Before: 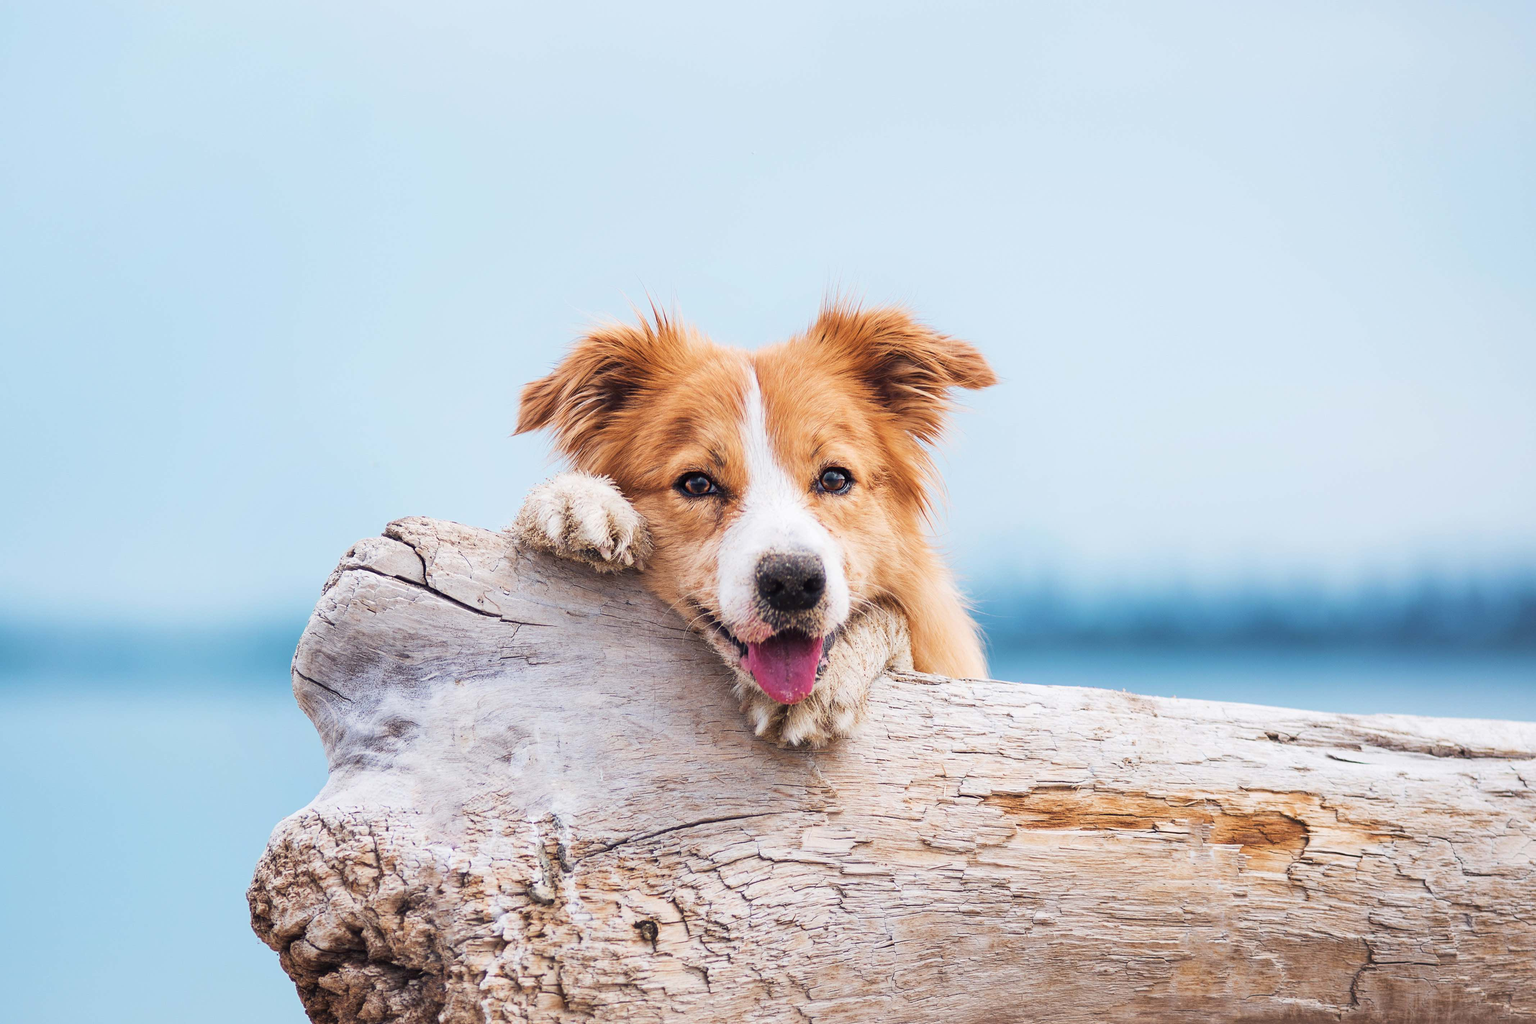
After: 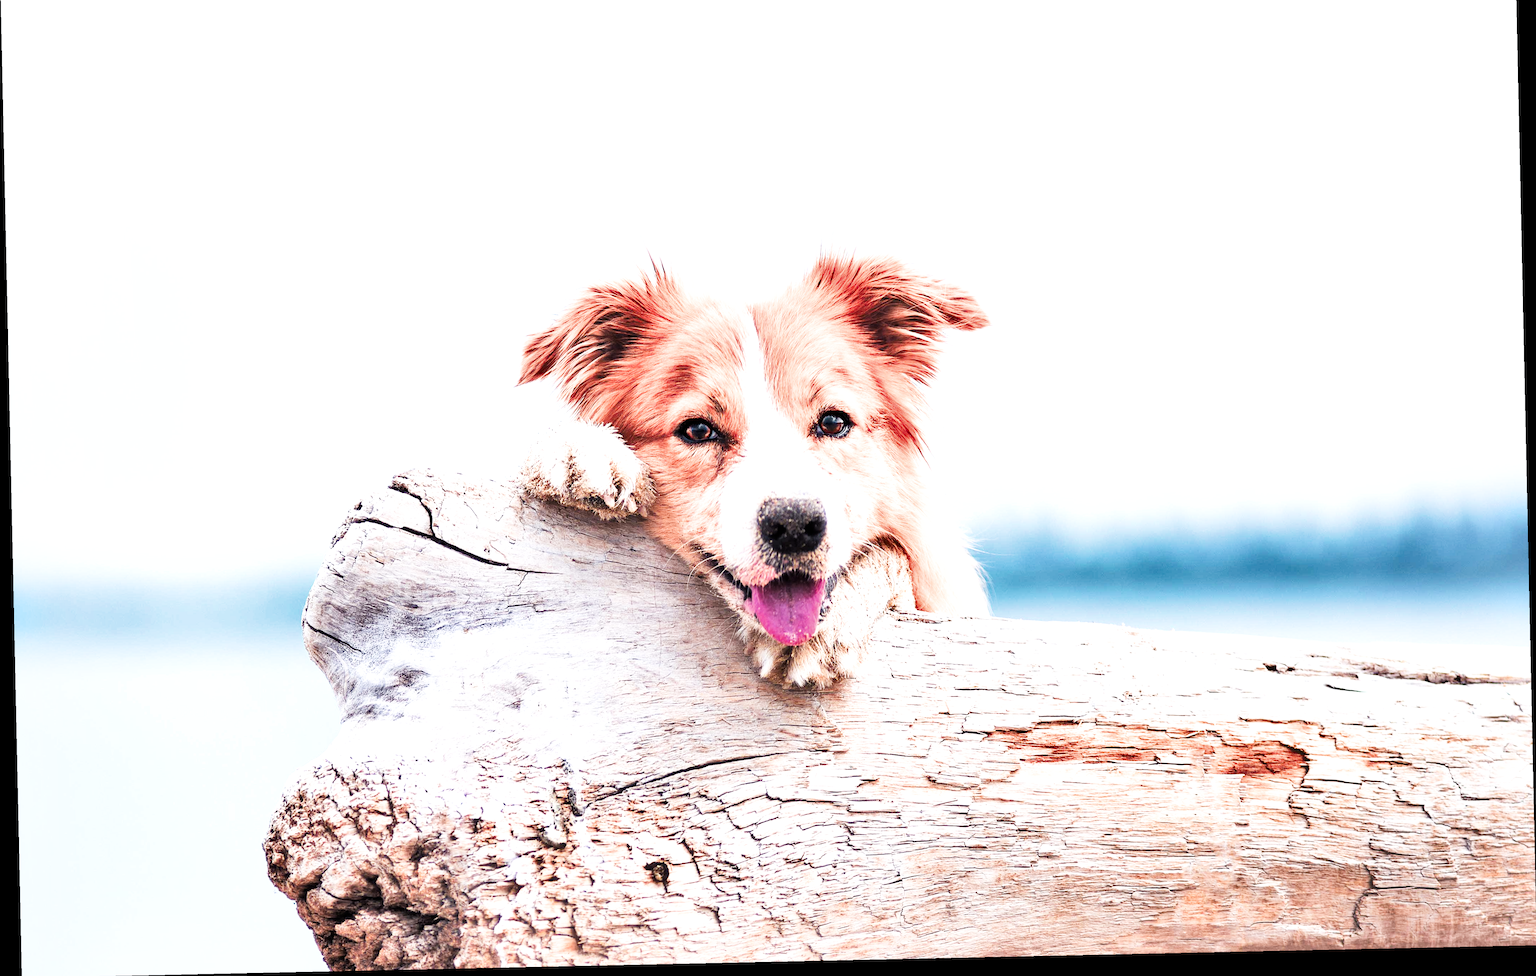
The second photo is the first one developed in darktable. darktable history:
filmic rgb: black relative exposure -5 EV, white relative exposure 3.5 EV, hardness 3.19, contrast 1.2, highlights saturation mix -50%
color zones: curves: ch1 [(0.235, 0.558) (0.75, 0.5)]; ch2 [(0.25, 0.462) (0.749, 0.457)], mix 40.67%
exposure: black level correction 0, exposure 1.45 EV, compensate exposure bias true, compensate highlight preservation false
crop and rotate: top 6.25%
levels: mode automatic, gray 50.8%
shadows and highlights: shadows 12, white point adjustment 1.2, soften with gaussian
rotate and perspective: rotation -1.24°, automatic cropping off
tone equalizer: on, module defaults
